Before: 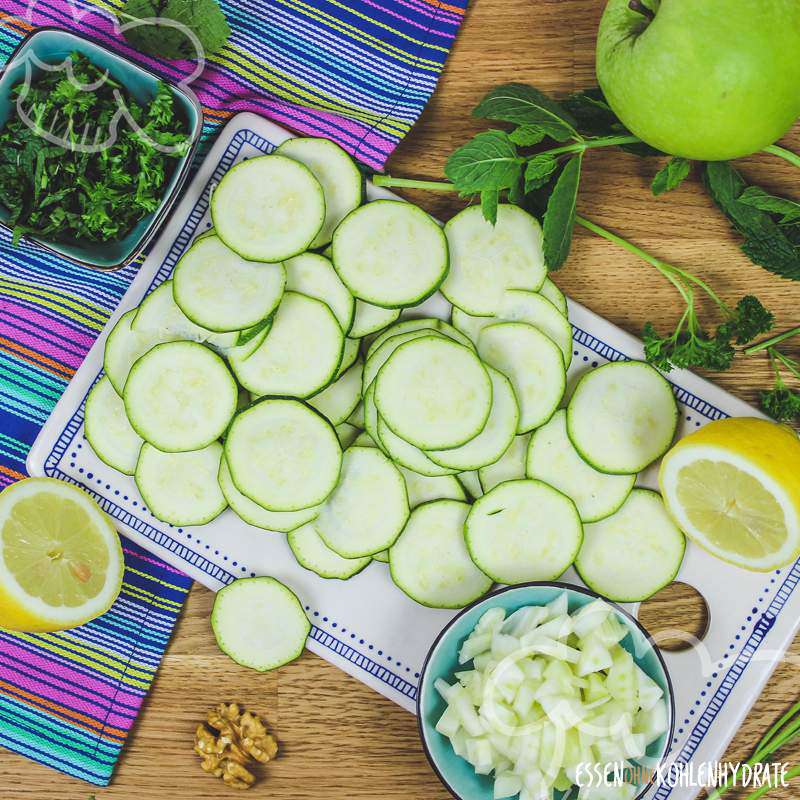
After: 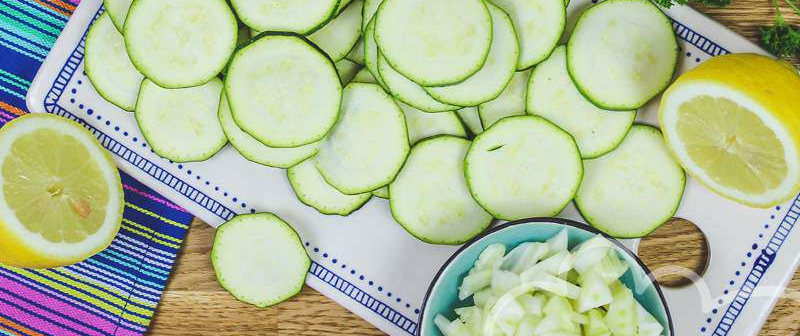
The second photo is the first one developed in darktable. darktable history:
exposure: compensate highlight preservation false
crop: top 45.551%, bottom 12.262%
contrast equalizer: y [[0.5 ×6], [0.5 ×6], [0.5, 0.5, 0.501, 0.545, 0.707, 0.863], [0 ×6], [0 ×6]]
